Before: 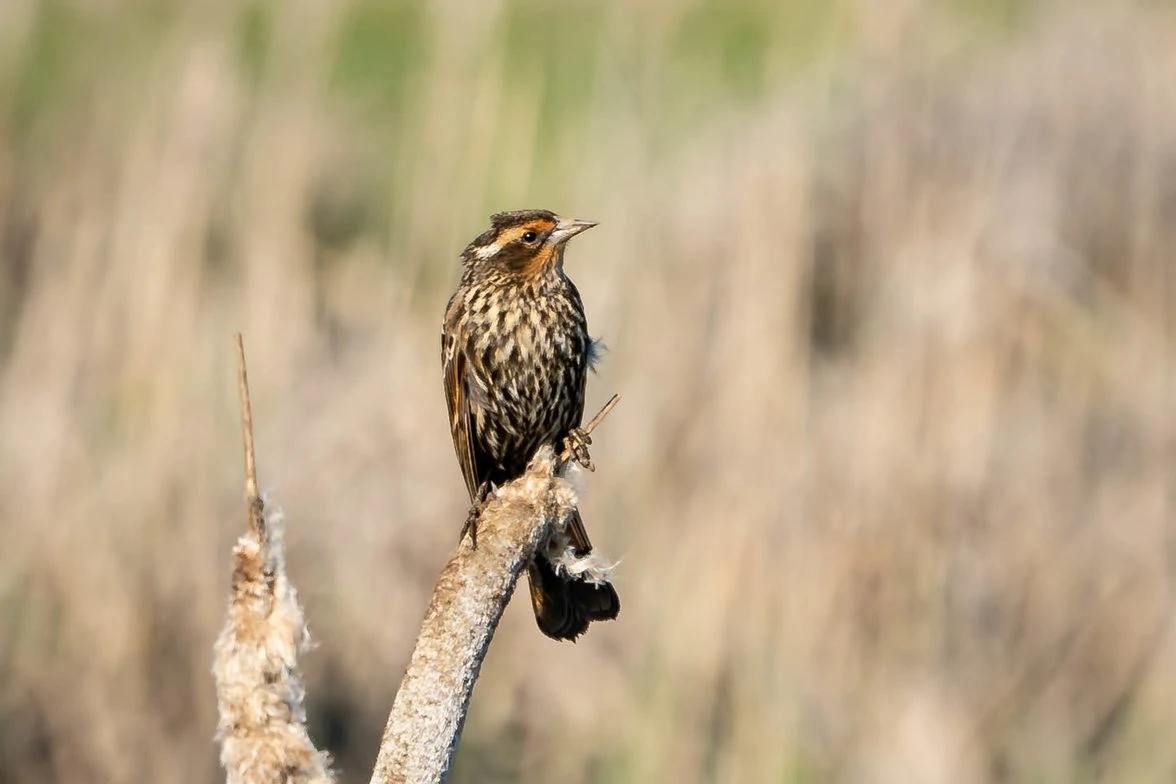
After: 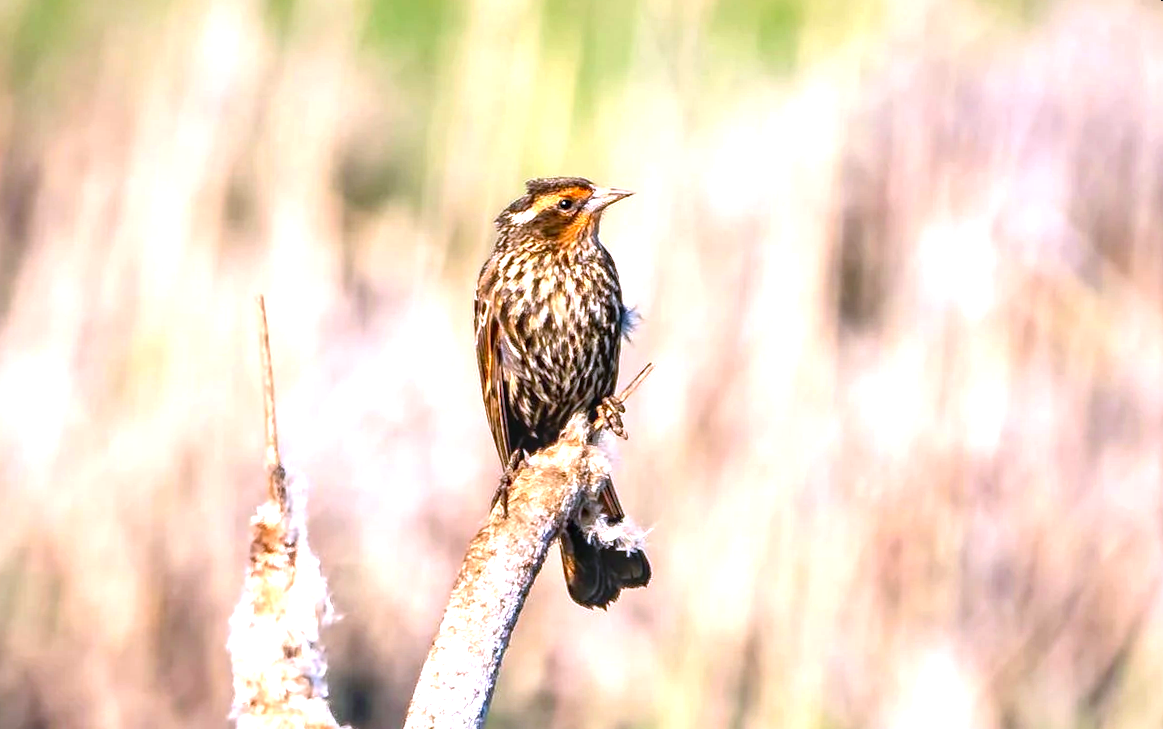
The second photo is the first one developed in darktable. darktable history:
levels: levels [0, 0.492, 0.984]
color calibration: illuminant as shot in camera, x 0.363, y 0.385, temperature 4528.04 K
contrast brightness saturation: saturation 0.5
rotate and perspective: rotation 0.679°, lens shift (horizontal) 0.136, crop left 0.009, crop right 0.991, crop top 0.078, crop bottom 0.95
exposure: black level correction 0, exposure 0.95 EV, compensate exposure bias true, compensate highlight preservation false
local contrast: detail 130%
